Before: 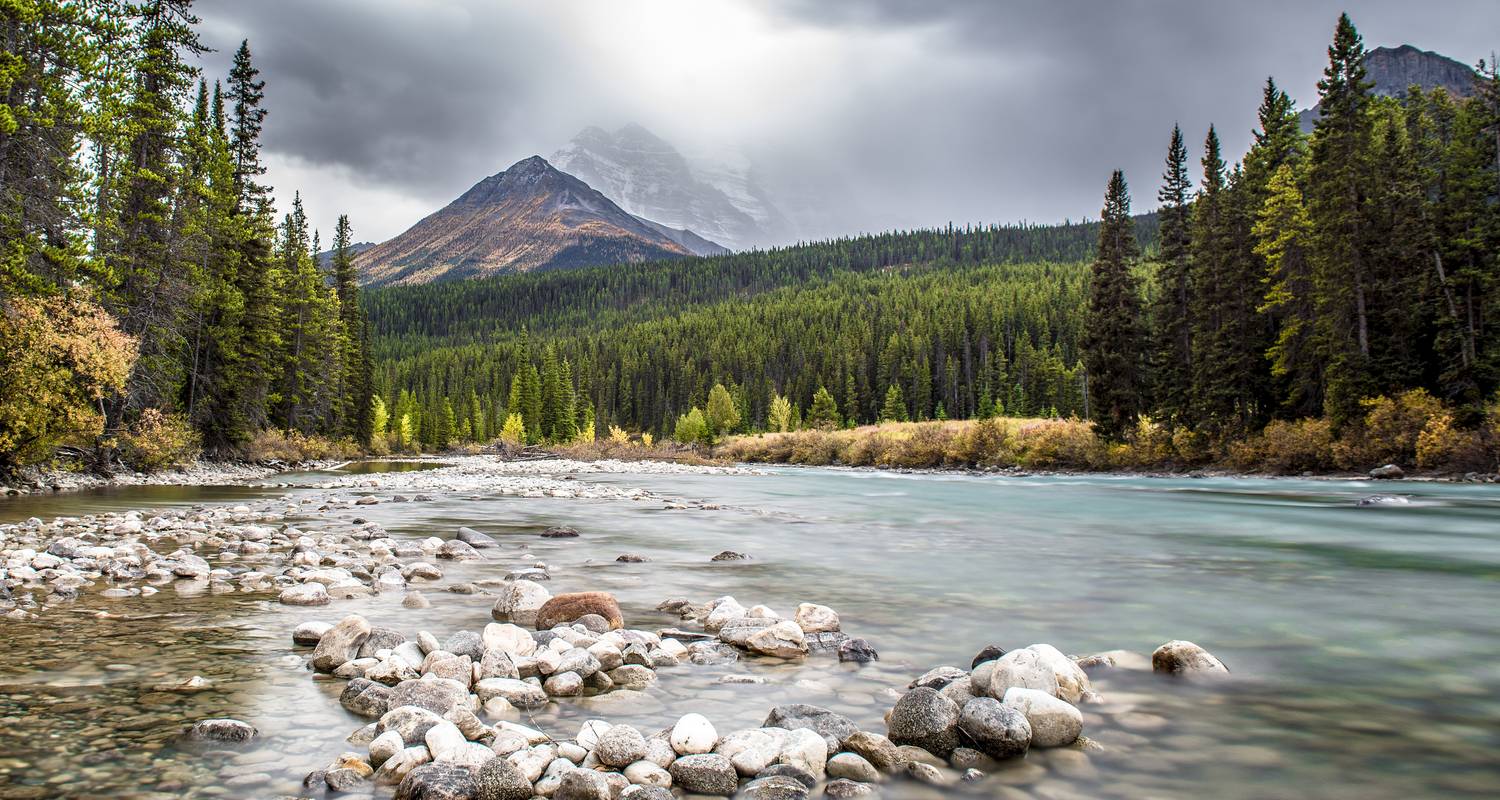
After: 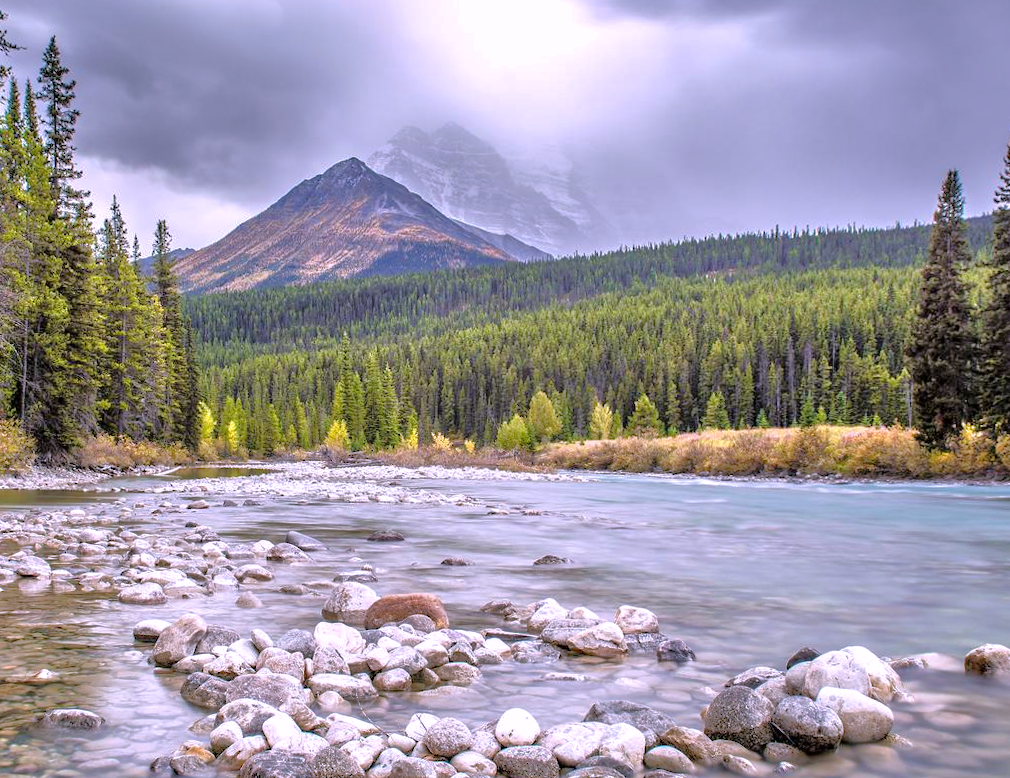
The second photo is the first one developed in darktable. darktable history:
tone equalizer: -7 EV 0.15 EV, -6 EV 0.6 EV, -5 EV 1.15 EV, -4 EV 1.33 EV, -3 EV 1.15 EV, -2 EV 0.6 EV, -1 EV 0.15 EV, mask exposure compensation -0.5 EV
crop and rotate: left 9.061%, right 20.142%
shadows and highlights: shadows 30
rotate and perspective: rotation 0.074°, lens shift (vertical) 0.096, lens shift (horizontal) -0.041, crop left 0.043, crop right 0.952, crop top 0.024, crop bottom 0.979
white balance: red 1.042, blue 1.17
